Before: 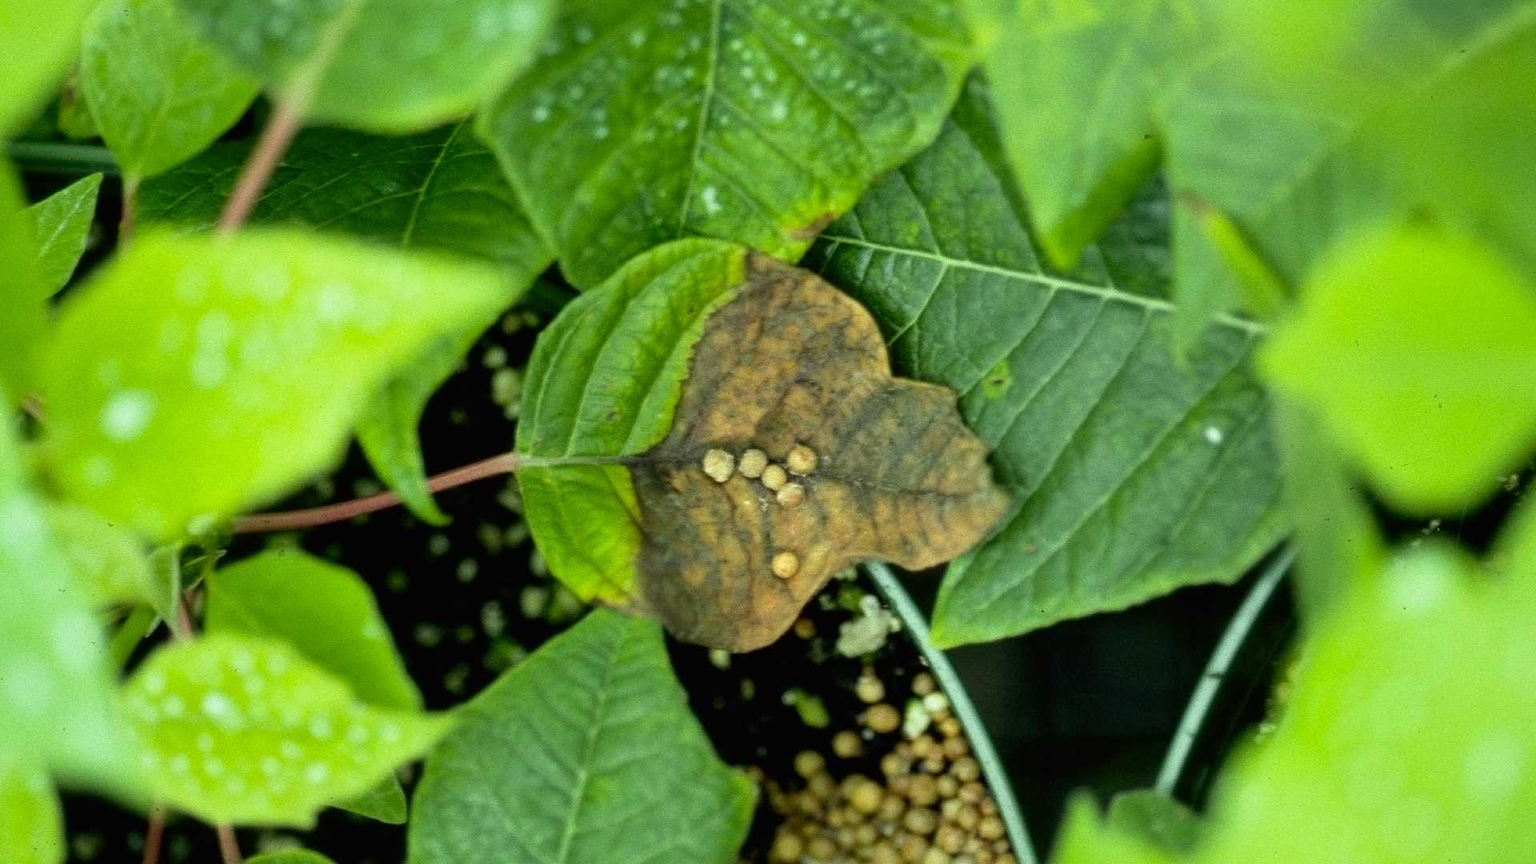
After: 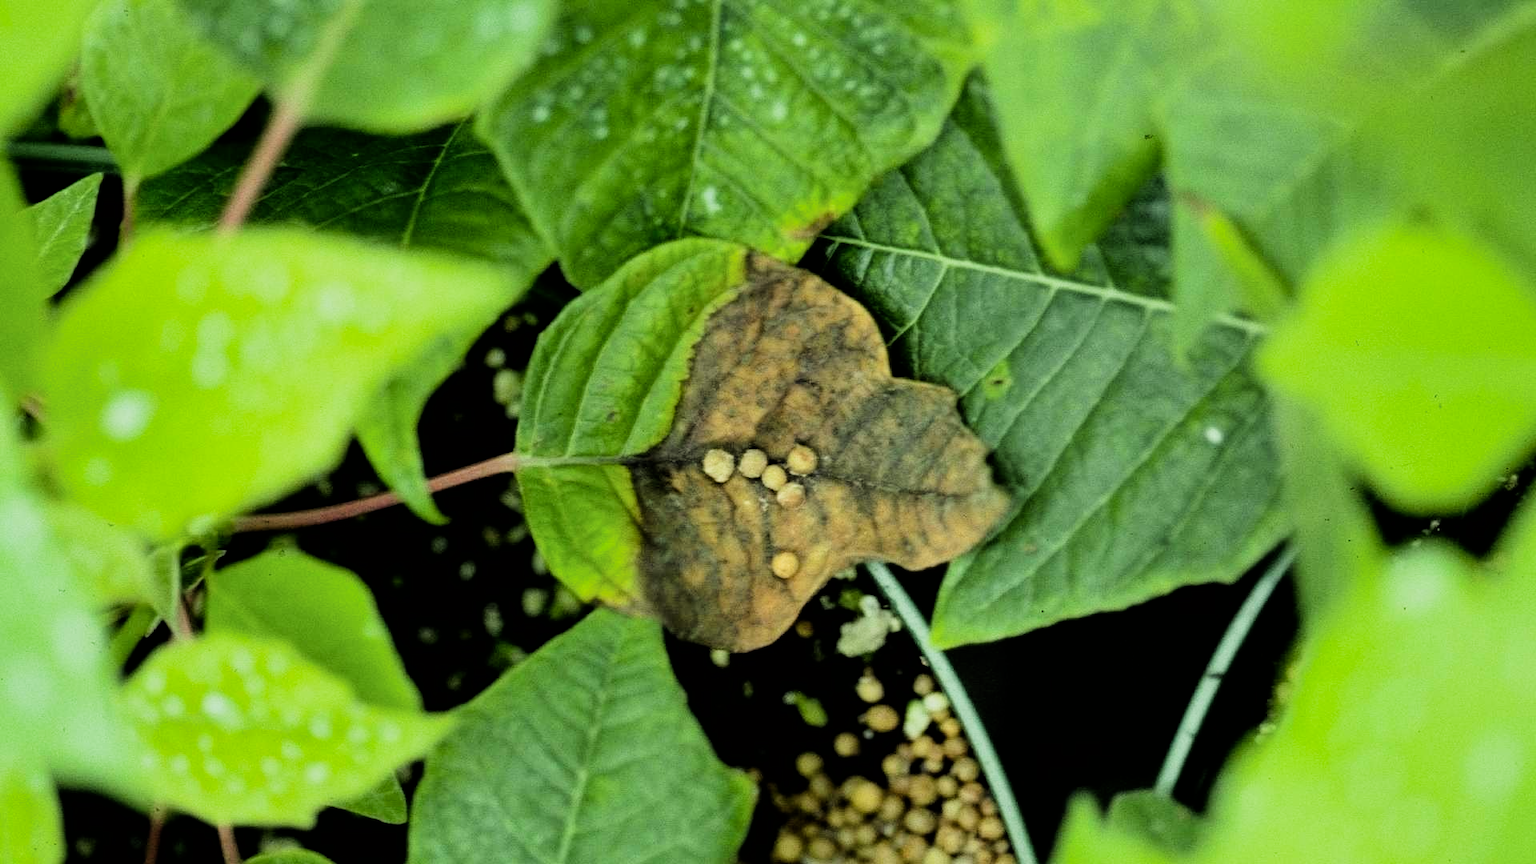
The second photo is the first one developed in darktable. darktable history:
filmic rgb: black relative exposure -5 EV, white relative exposure 3.98 EV, threshold 5.96 EV, hardness 2.9, contrast 1.39, enable highlight reconstruction true
color correction: highlights b* 2.94
